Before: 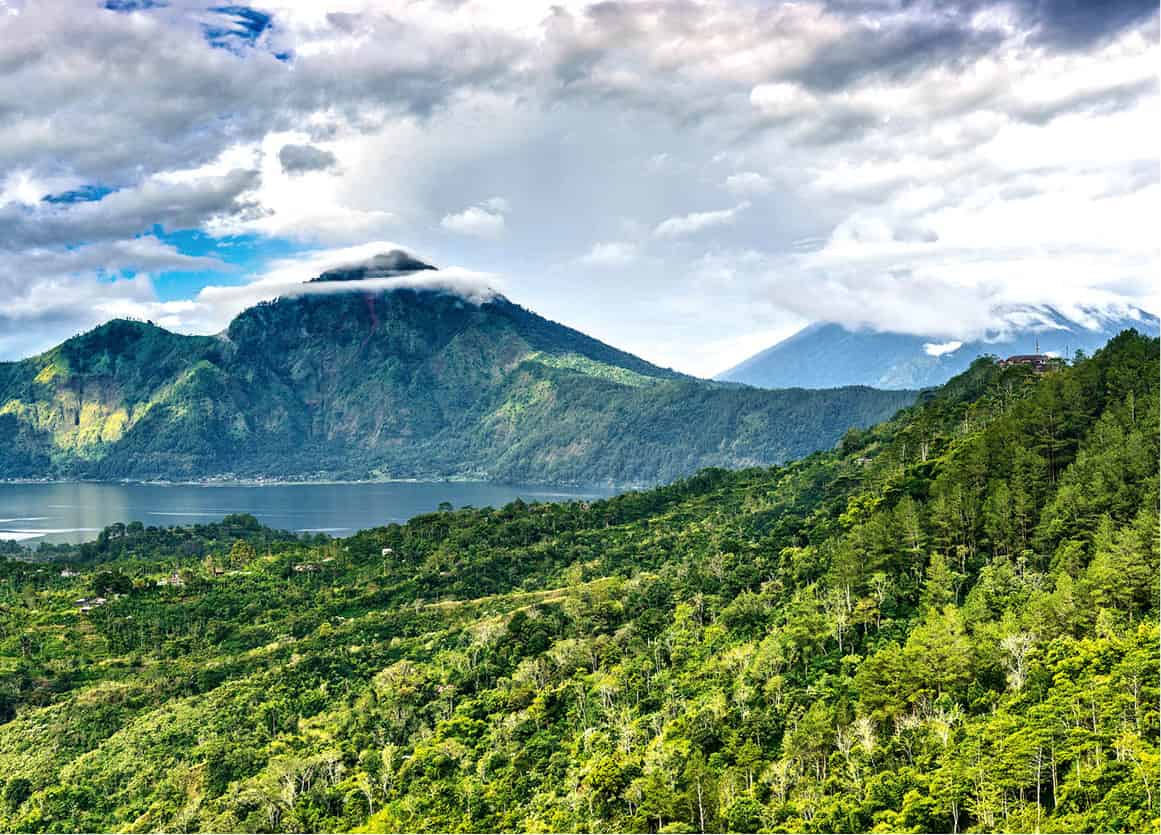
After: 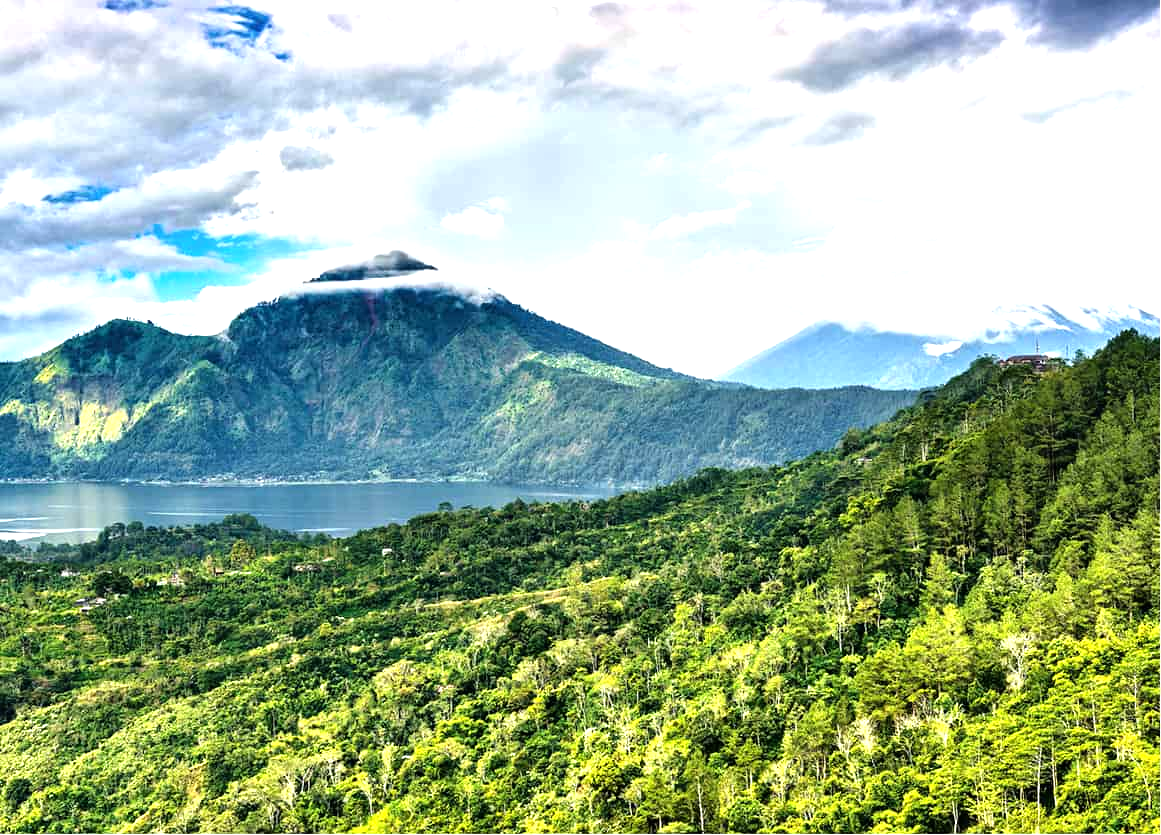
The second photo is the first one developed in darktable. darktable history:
tone equalizer: -8 EV -0.745 EV, -7 EV -0.694 EV, -6 EV -0.588 EV, -5 EV -0.393 EV, -3 EV 0.396 EV, -2 EV 0.6 EV, -1 EV 0.697 EV, +0 EV 0.73 EV
